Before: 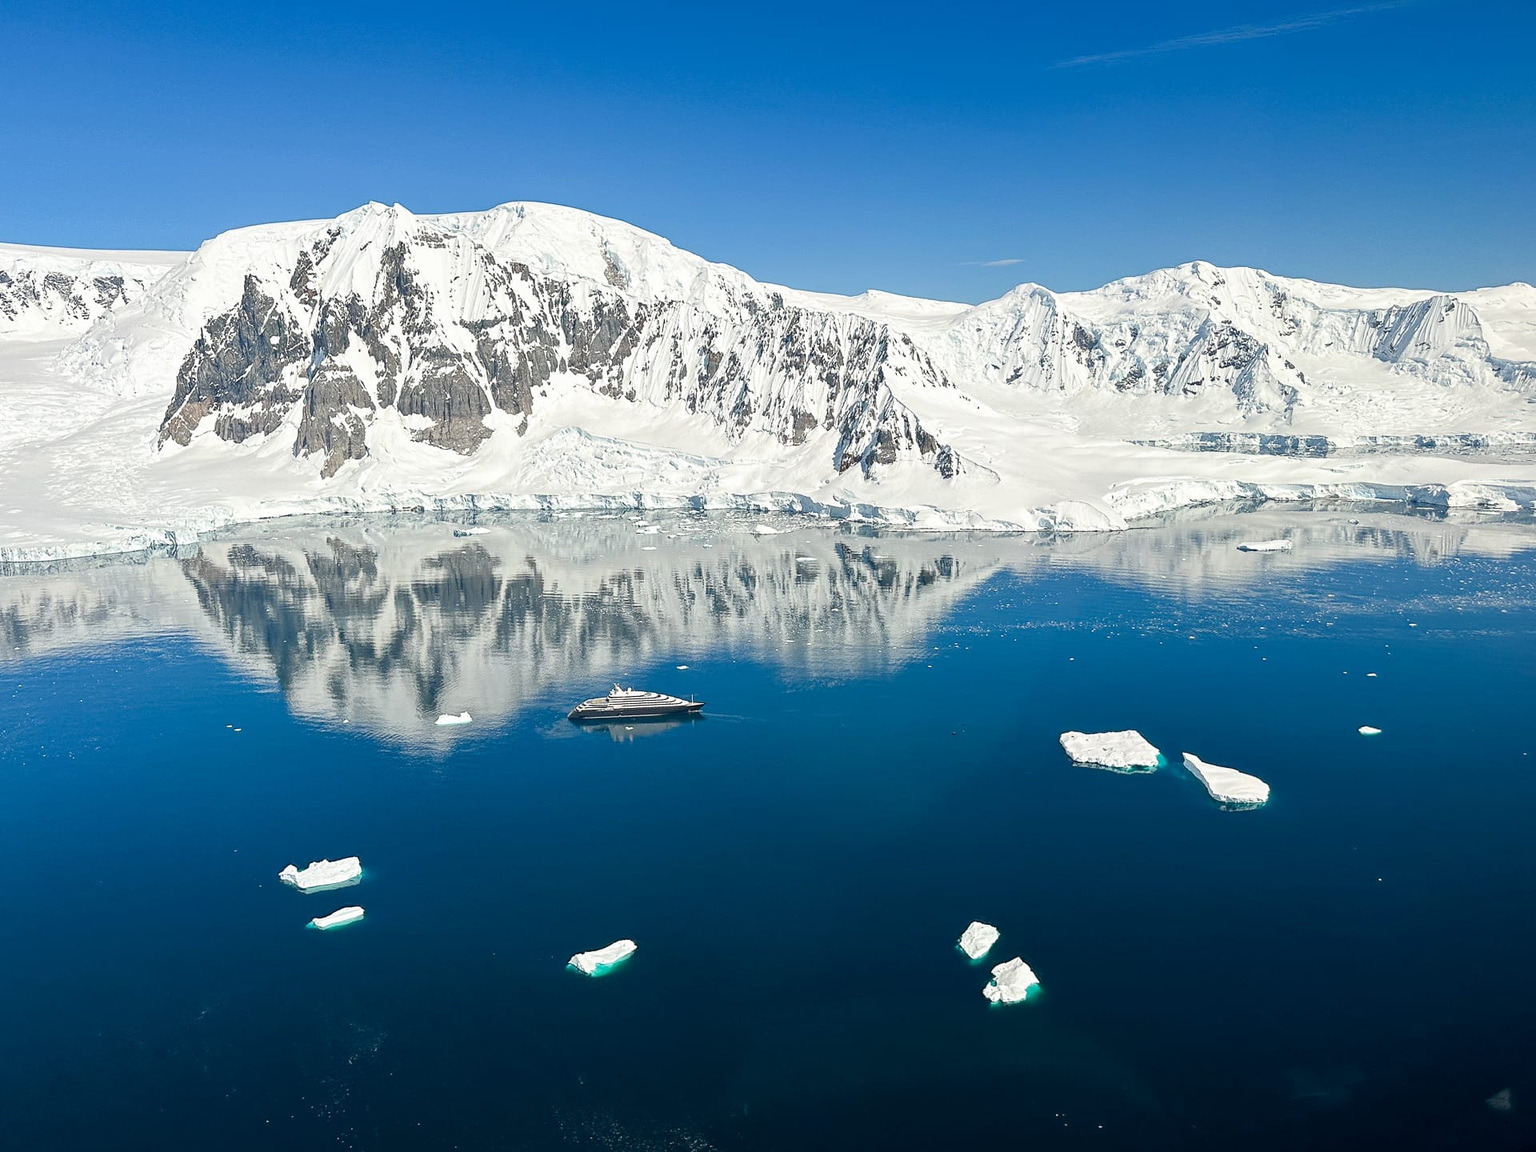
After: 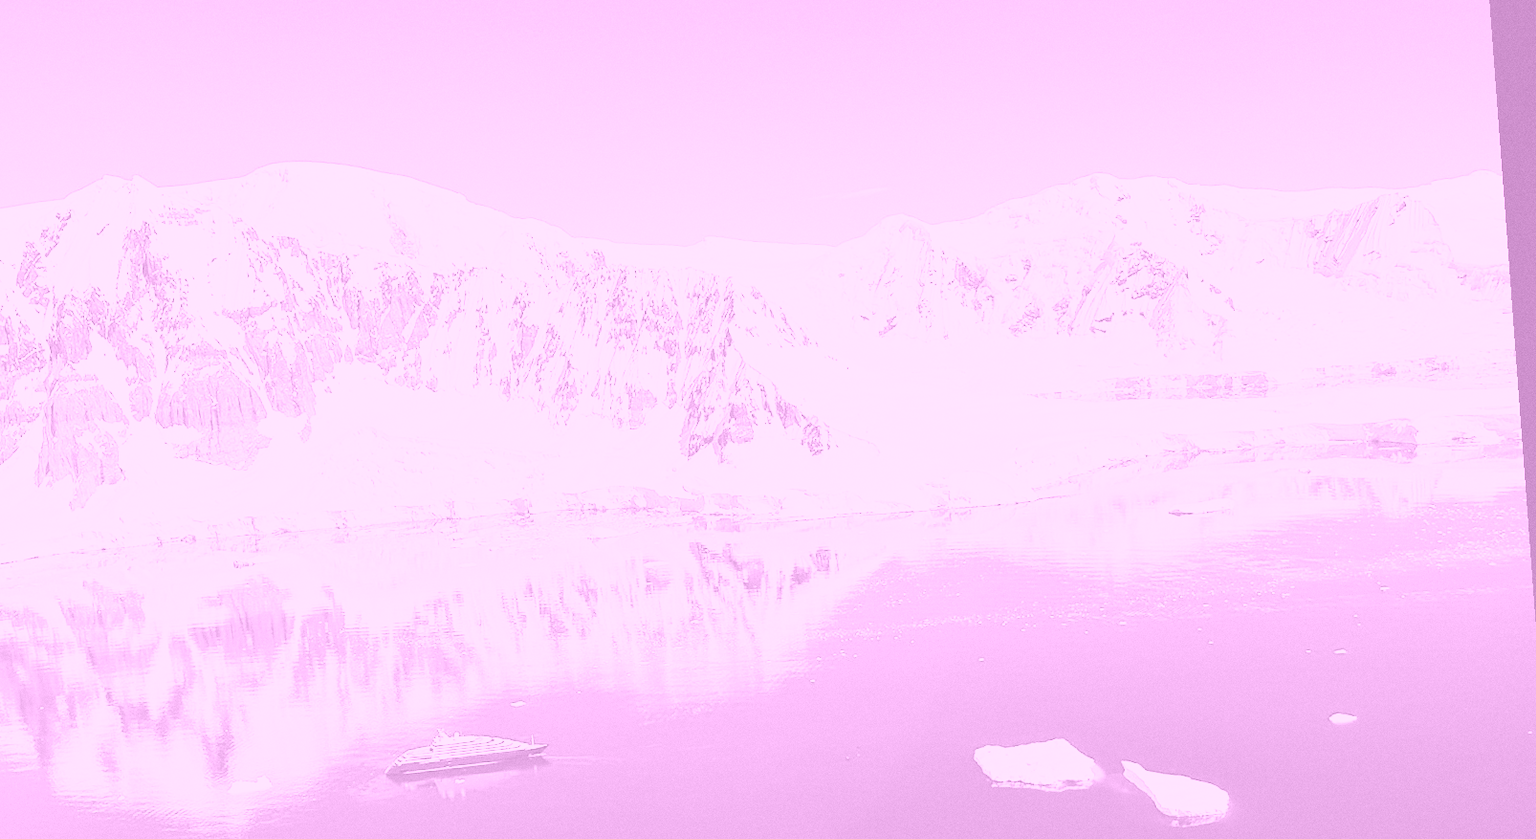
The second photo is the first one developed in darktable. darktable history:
tone curve: curves: ch0 [(0, 0) (0.003, 0.003) (0.011, 0.011) (0.025, 0.025) (0.044, 0.044) (0.069, 0.069) (0.1, 0.099) (0.136, 0.135) (0.177, 0.176) (0.224, 0.223) (0.277, 0.275) (0.335, 0.333) (0.399, 0.396) (0.468, 0.465) (0.543, 0.545) (0.623, 0.625) (0.709, 0.71) (0.801, 0.801) (0.898, 0.898) (1, 1)], preserve colors none
contrast brightness saturation: contrast 0.39, brightness 0.53
white balance: red 1.004, blue 1.096
colorize: hue 331.2°, saturation 69%, source mix 30.28%, lightness 69.02%, version 1
crop: left 18.38%, top 11.092%, right 2.134%, bottom 33.217%
grain: coarseness 0.09 ISO, strength 16.61%
rotate and perspective: rotation -4.25°, automatic cropping off
